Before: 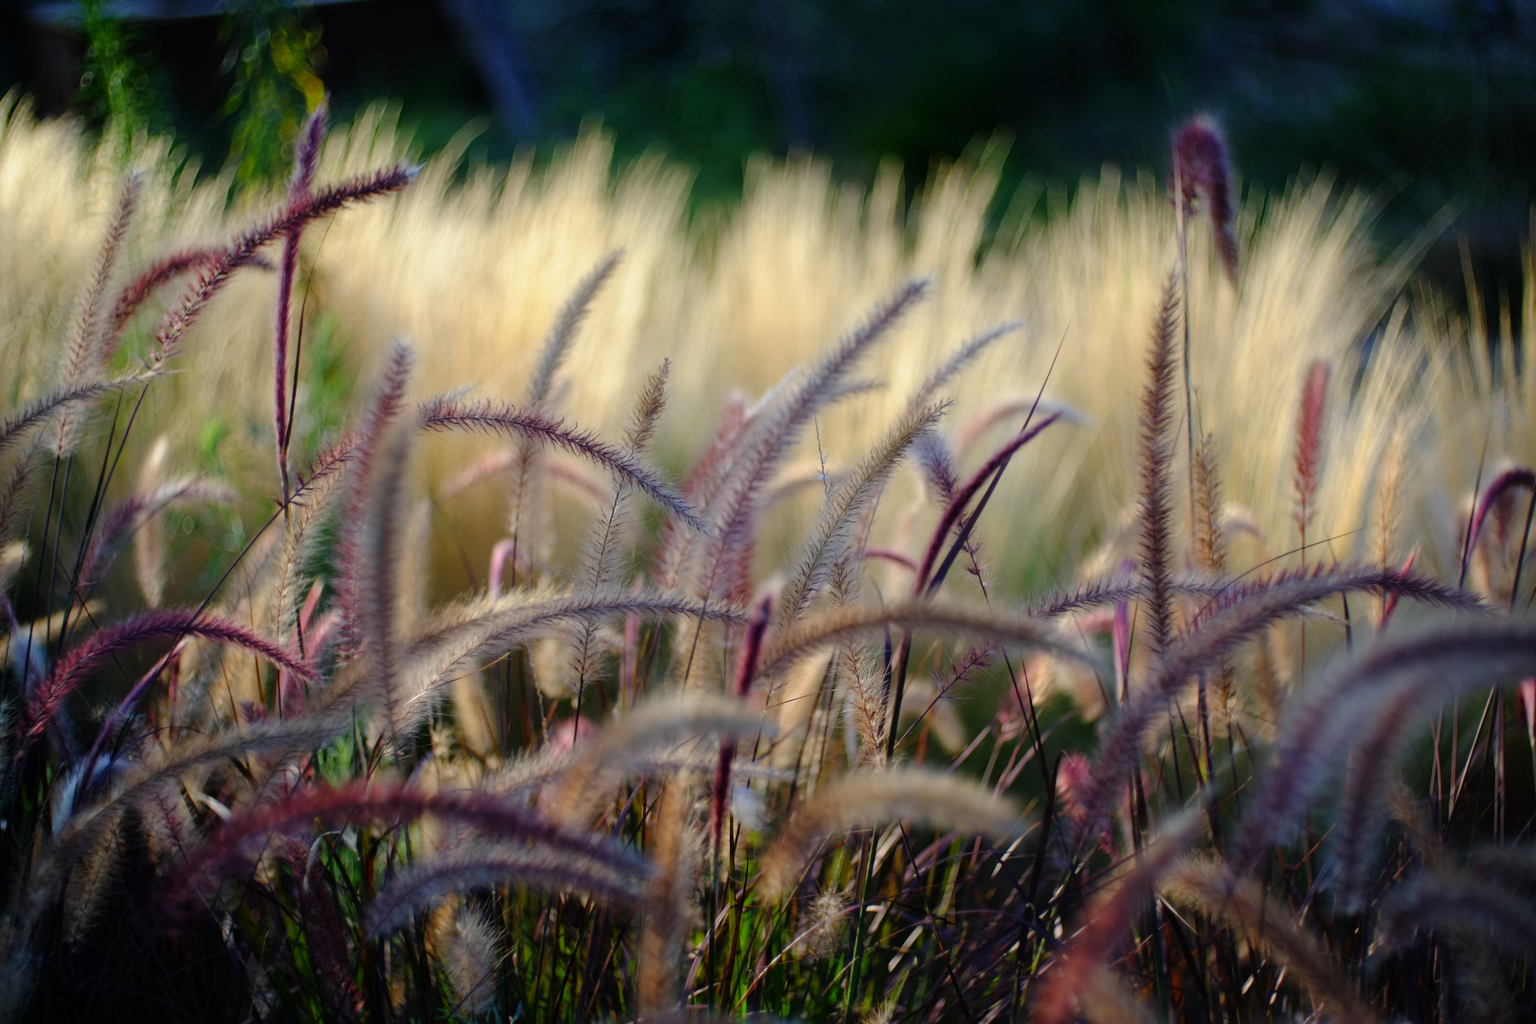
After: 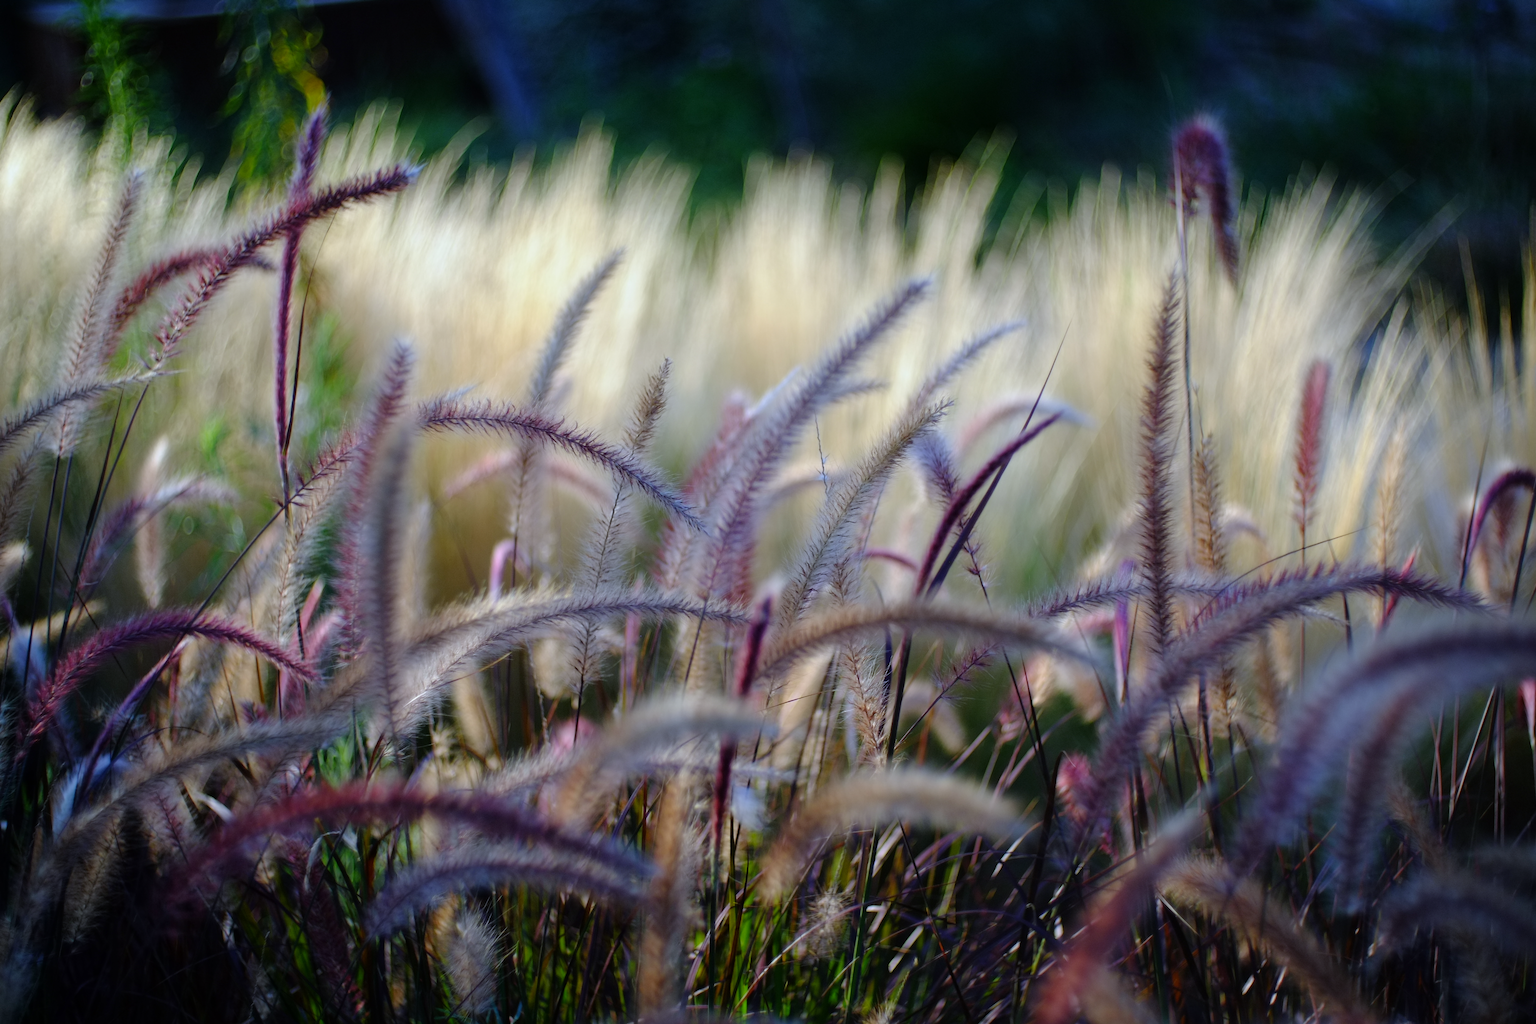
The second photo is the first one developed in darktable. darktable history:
white balance: red 0.948, green 1.02, blue 1.176
